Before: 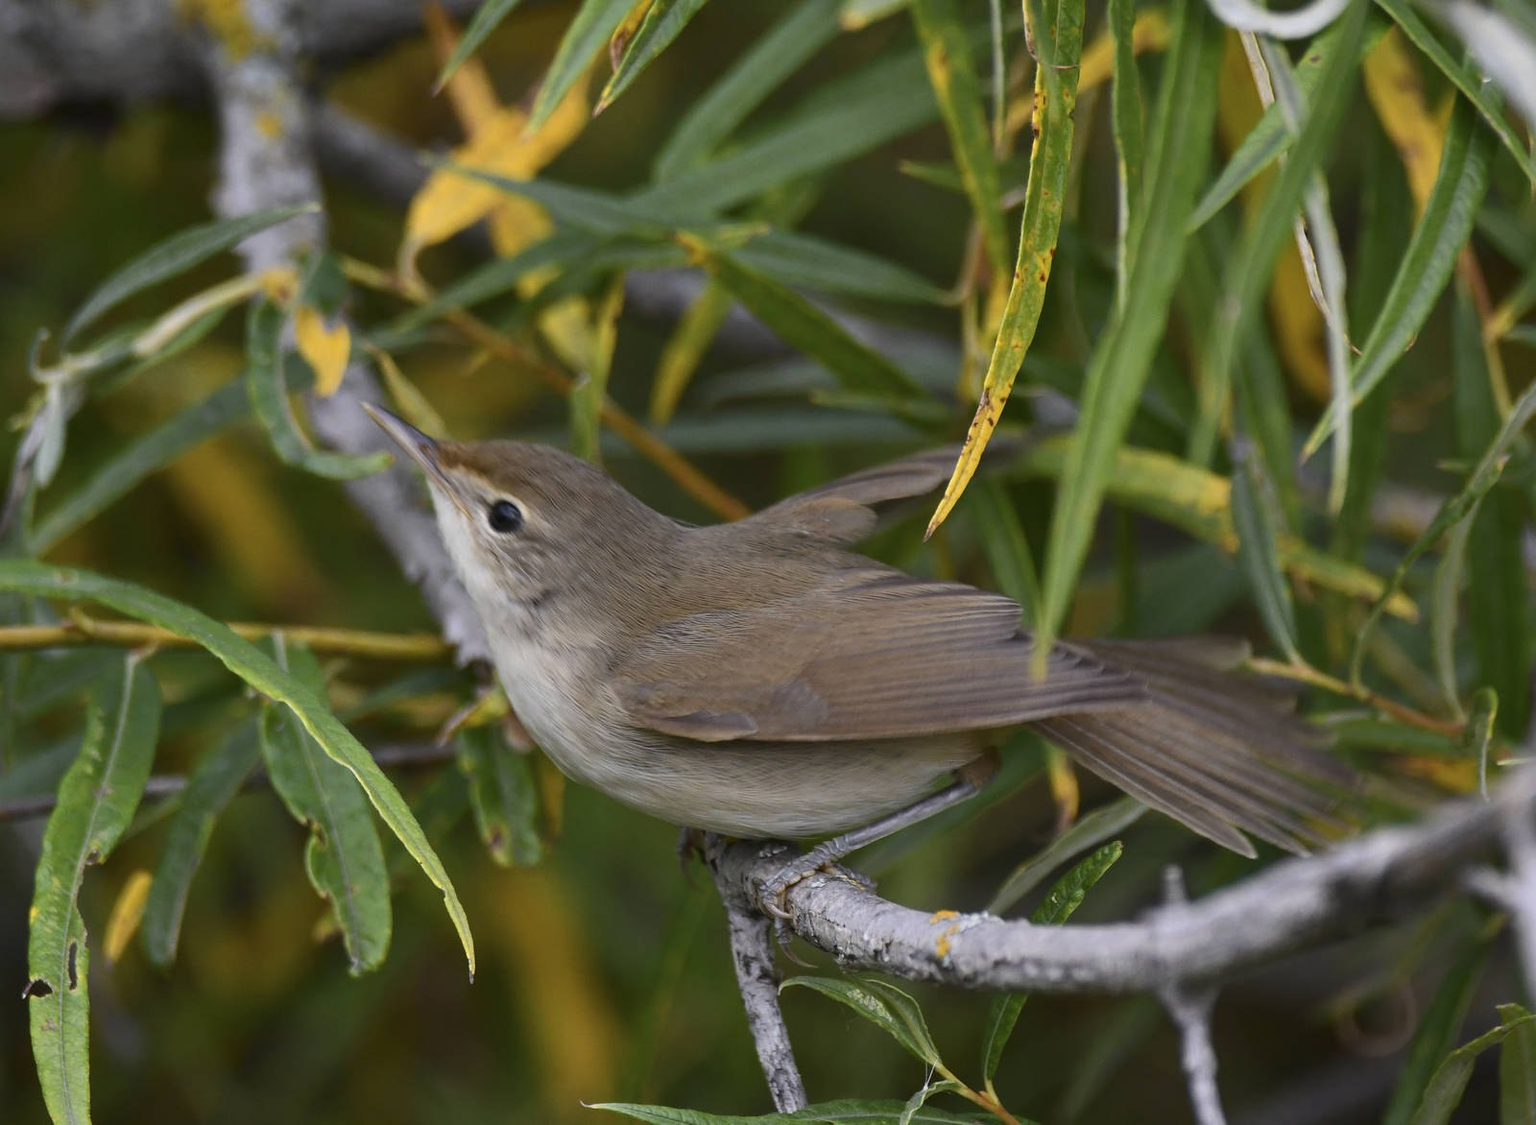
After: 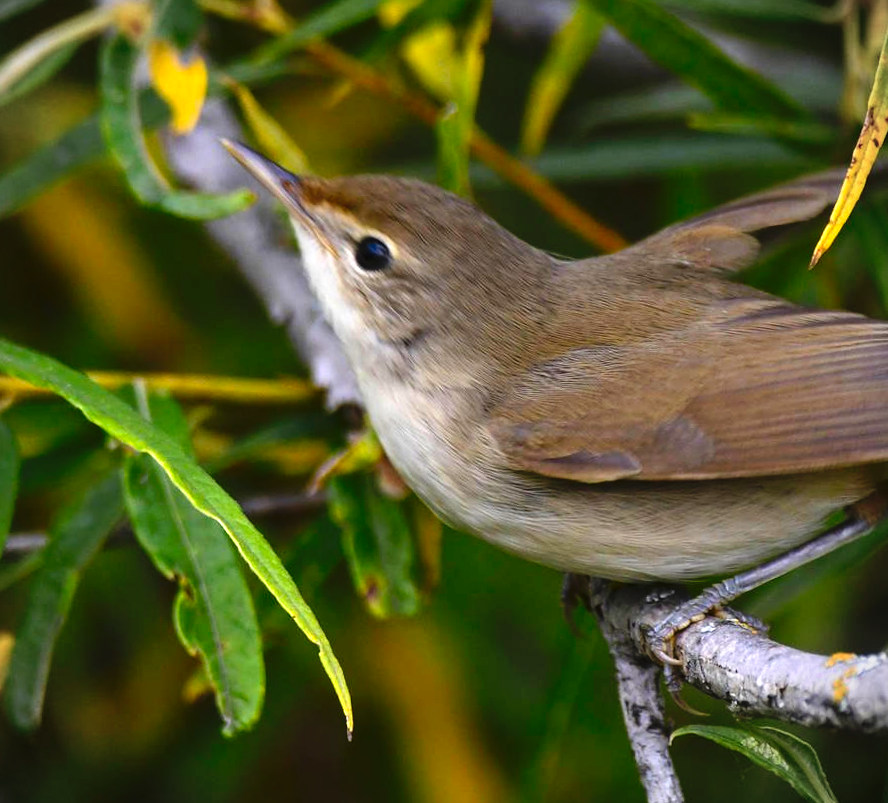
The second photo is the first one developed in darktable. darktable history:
crop: left 8.966%, top 23.852%, right 34.699%, bottom 4.703%
tone curve: curves: ch0 [(0, 0) (0.003, 0.001) (0.011, 0.002) (0.025, 0.002) (0.044, 0.006) (0.069, 0.01) (0.1, 0.017) (0.136, 0.023) (0.177, 0.038) (0.224, 0.066) (0.277, 0.118) (0.335, 0.185) (0.399, 0.264) (0.468, 0.365) (0.543, 0.475) (0.623, 0.606) (0.709, 0.759) (0.801, 0.923) (0.898, 0.999) (1, 1)], preserve colors none
vignetting: fall-off start 92.6%, brightness -0.52, saturation -0.51, center (-0.012, 0)
rotate and perspective: rotation -1.42°, crop left 0.016, crop right 0.984, crop top 0.035, crop bottom 0.965
levels: levels [0, 0.397, 0.955]
